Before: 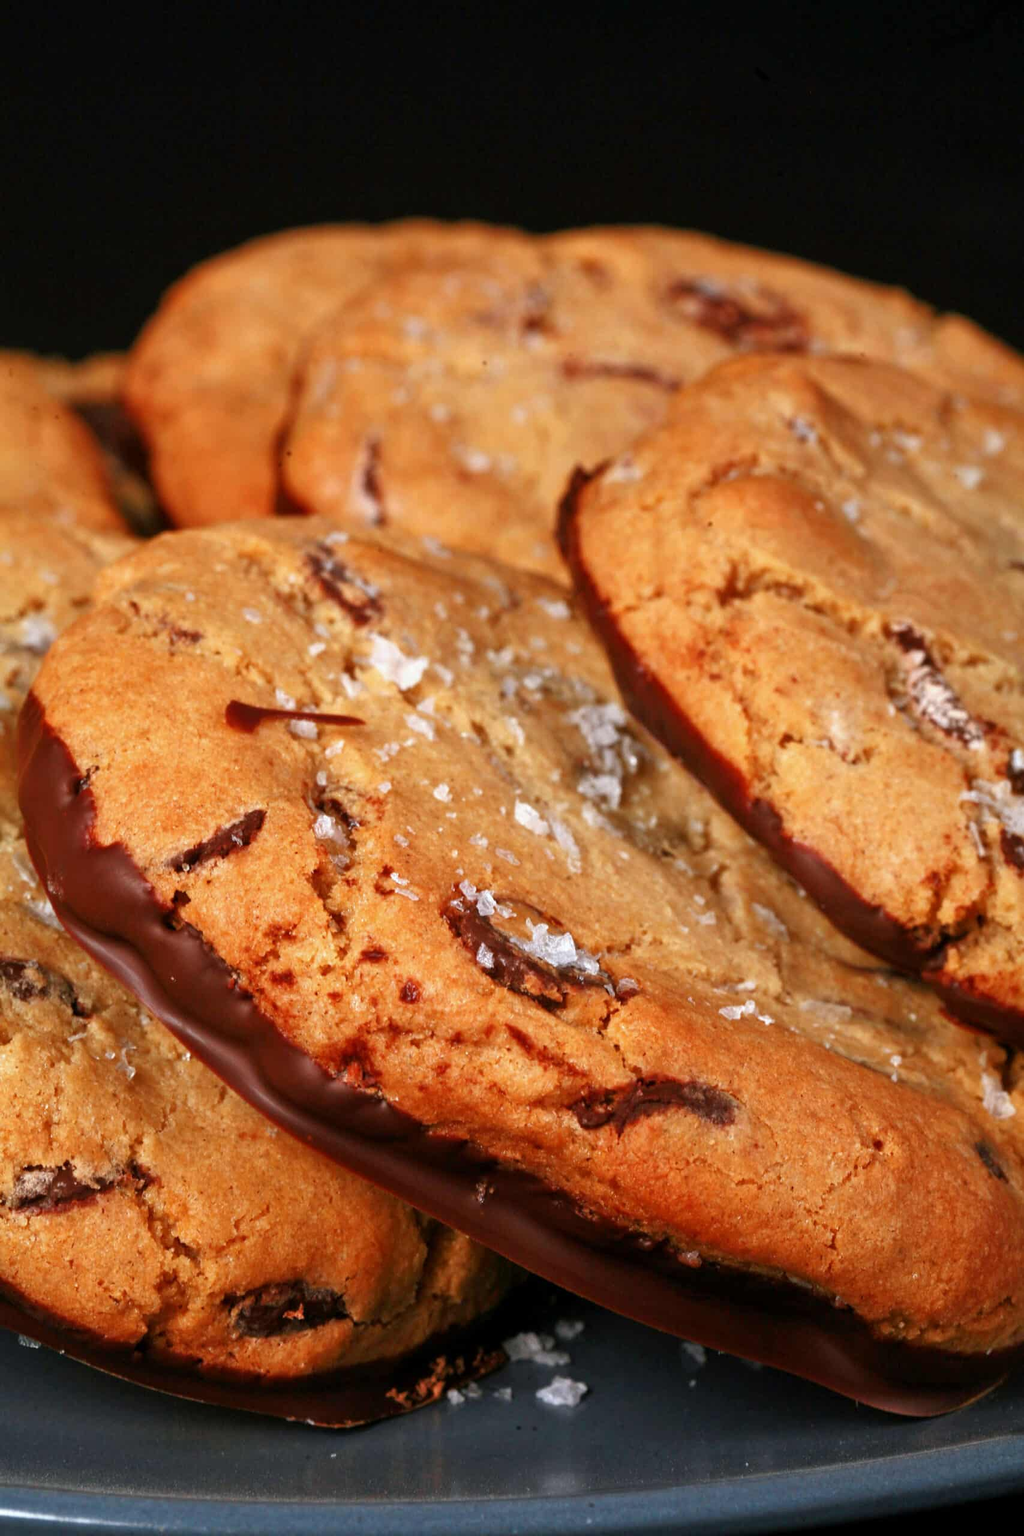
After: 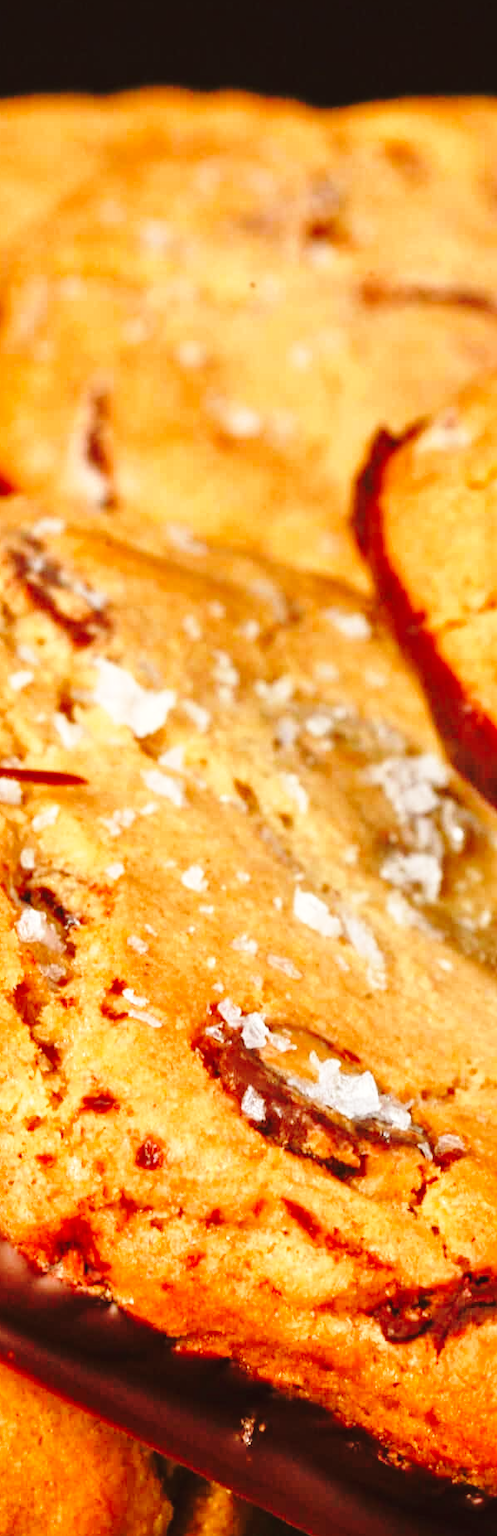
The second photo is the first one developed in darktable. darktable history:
crop and rotate: left 29.476%, top 10.214%, right 35.32%, bottom 17.333%
tone equalizer: -8 EV 0.001 EV, -7 EV -0.004 EV, -6 EV 0.009 EV, -5 EV 0.032 EV, -4 EV 0.276 EV, -3 EV 0.644 EV, -2 EV 0.584 EV, -1 EV 0.187 EV, +0 EV 0.024 EV
base curve: curves: ch0 [(0, 0) (0.036, 0.037) (0.121, 0.228) (0.46, 0.76) (0.859, 0.983) (1, 1)], preserve colors none
color balance: lift [1.005, 1.002, 0.998, 0.998], gamma [1, 1.021, 1.02, 0.979], gain [0.923, 1.066, 1.056, 0.934]
